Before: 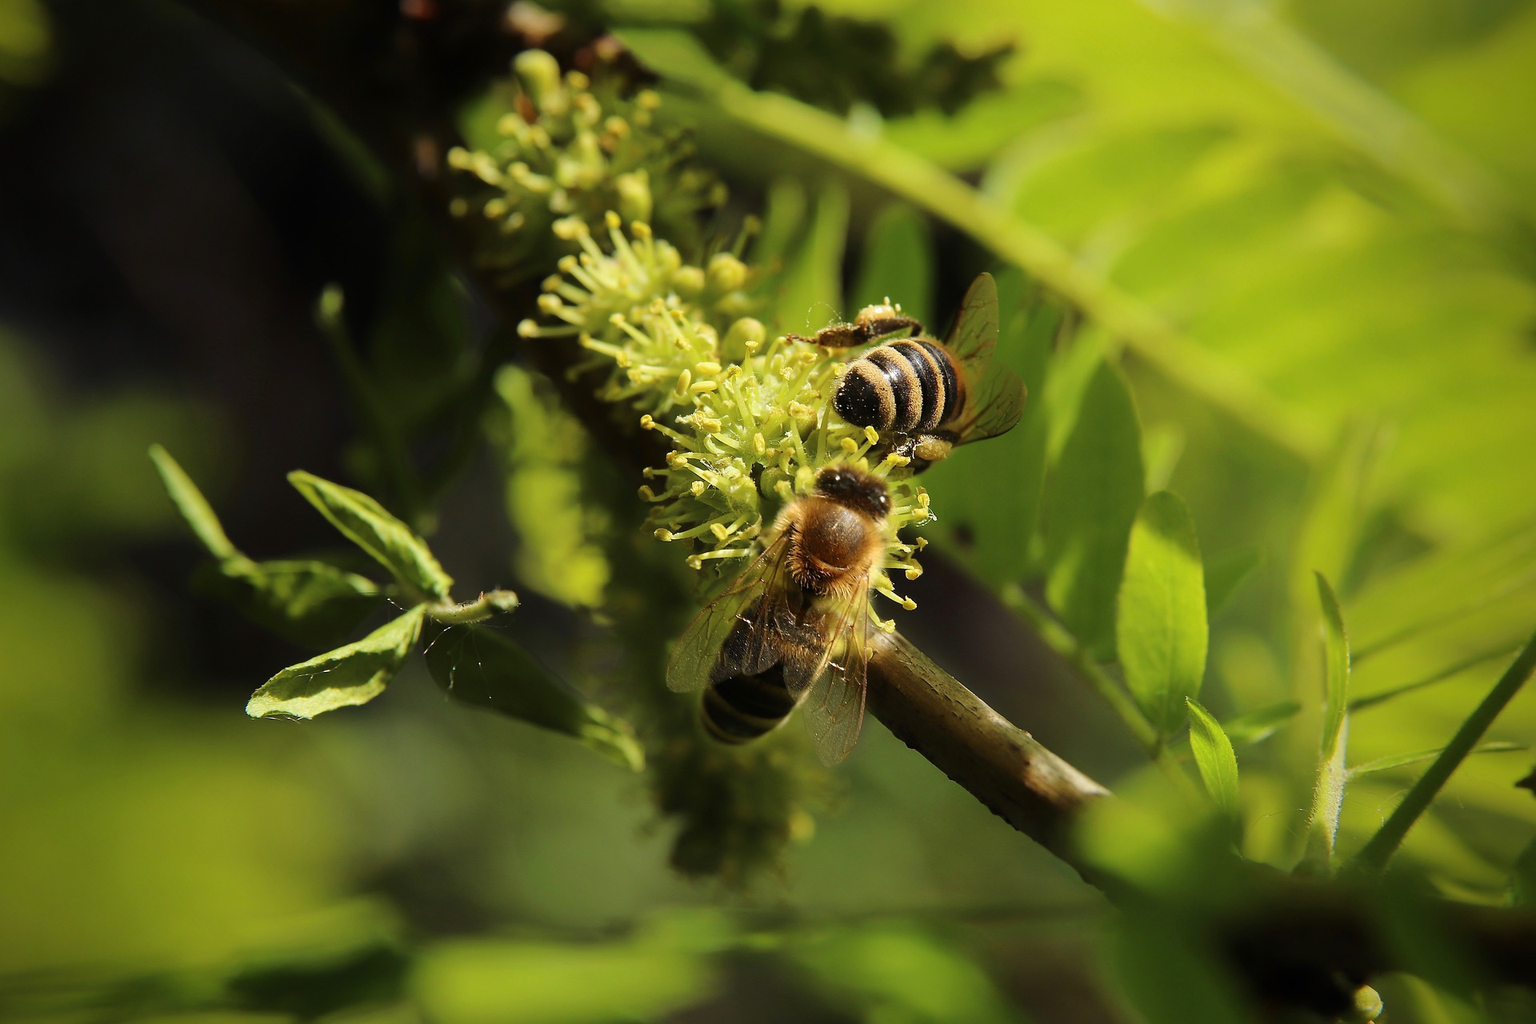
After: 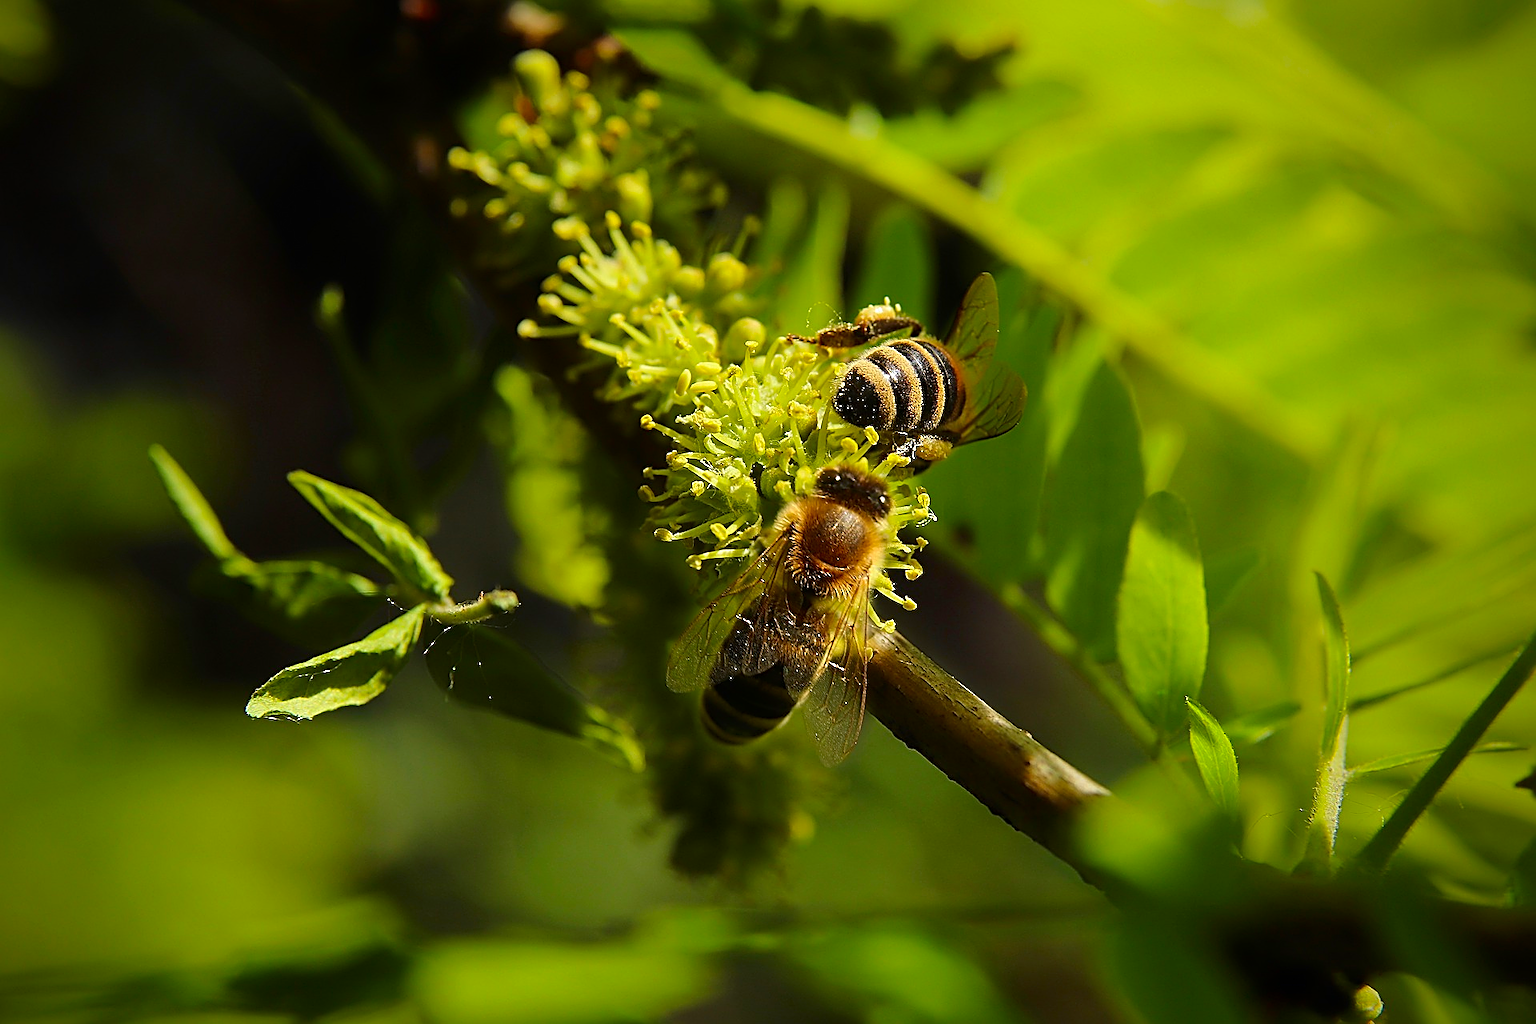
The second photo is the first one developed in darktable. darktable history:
sharpen: amount 1
color correction: saturation 1.32
contrast brightness saturation: contrast 0.03, brightness -0.04
